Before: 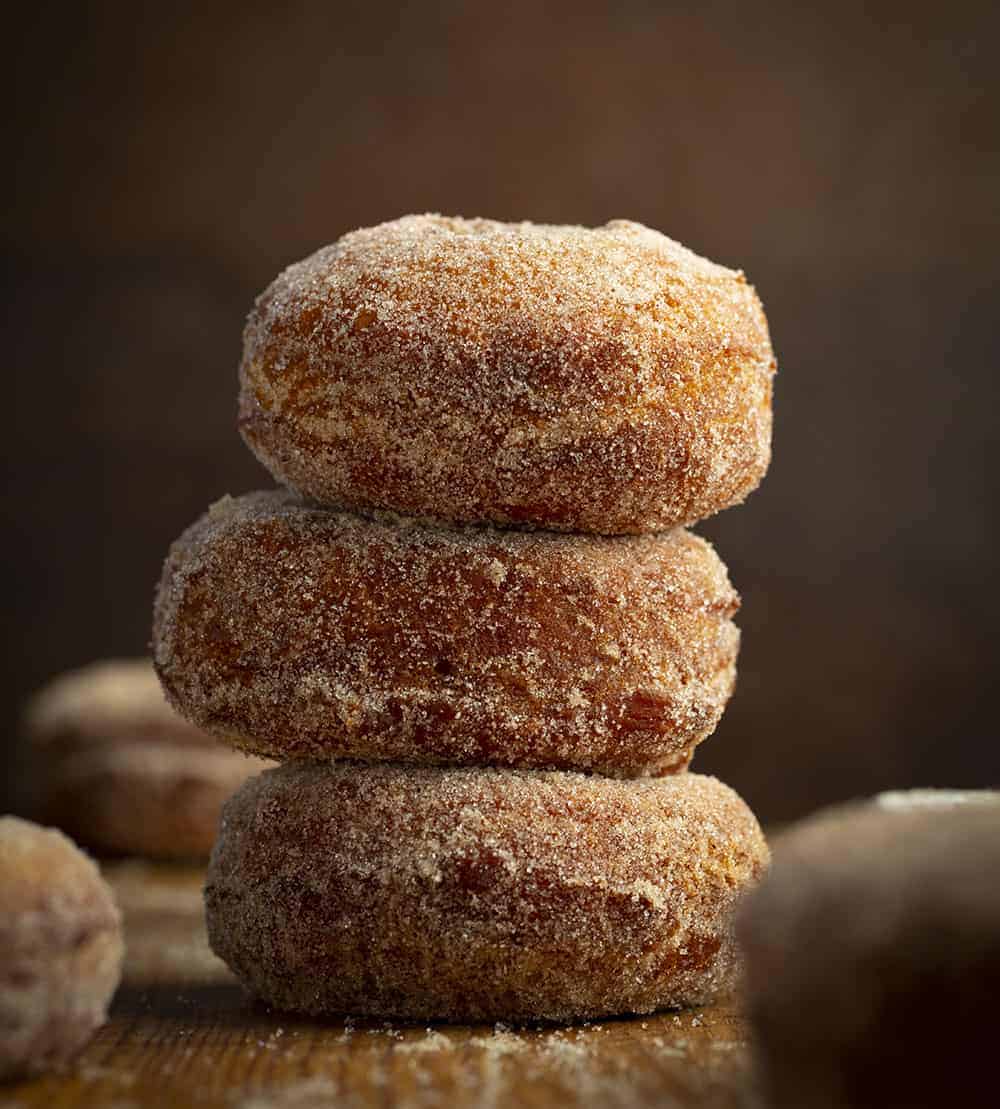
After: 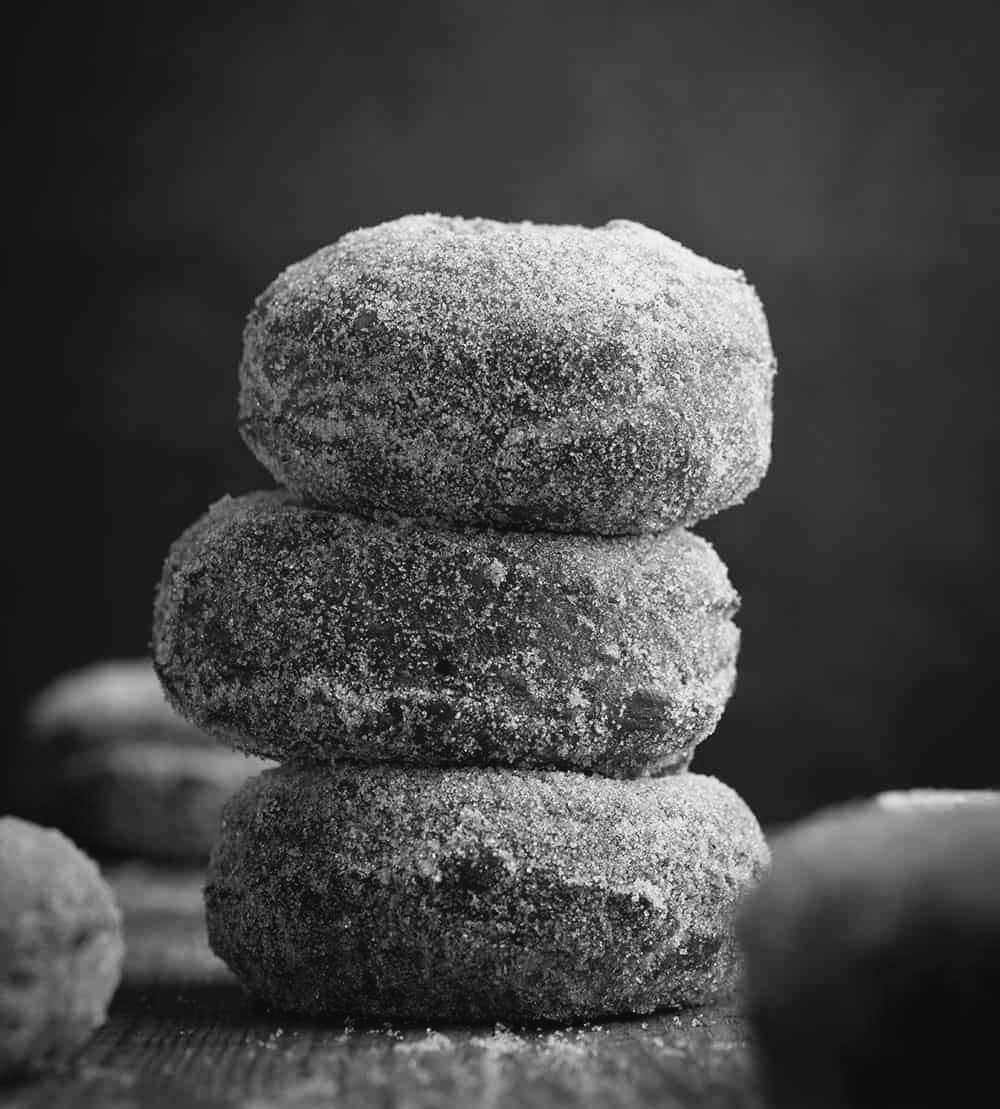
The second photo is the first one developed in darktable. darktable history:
monochrome: a -35.87, b 49.73, size 1.7
rotate and perspective: automatic cropping off
tone curve: curves: ch0 [(0, 0.036) (0.119, 0.115) (0.466, 0.498) (0.715, 0.767) (0.817, 0.865) (1, 0.998)]; ch1 [(0, 0) (0.377, 0.424) (0.442, 0.491) (0.487, 0.502) (0.514, 0.512) (0.536, 0.577) (0.66, 0.724) (1, 1)]; ch2 [(0, 0) (0.38, 0.405) (0.463, 0.443) (0.492, 0.486) (0.526, 0.541) (0.578, 0.598) (1, 1)], color space Lab, independent channels, preserve colors none
